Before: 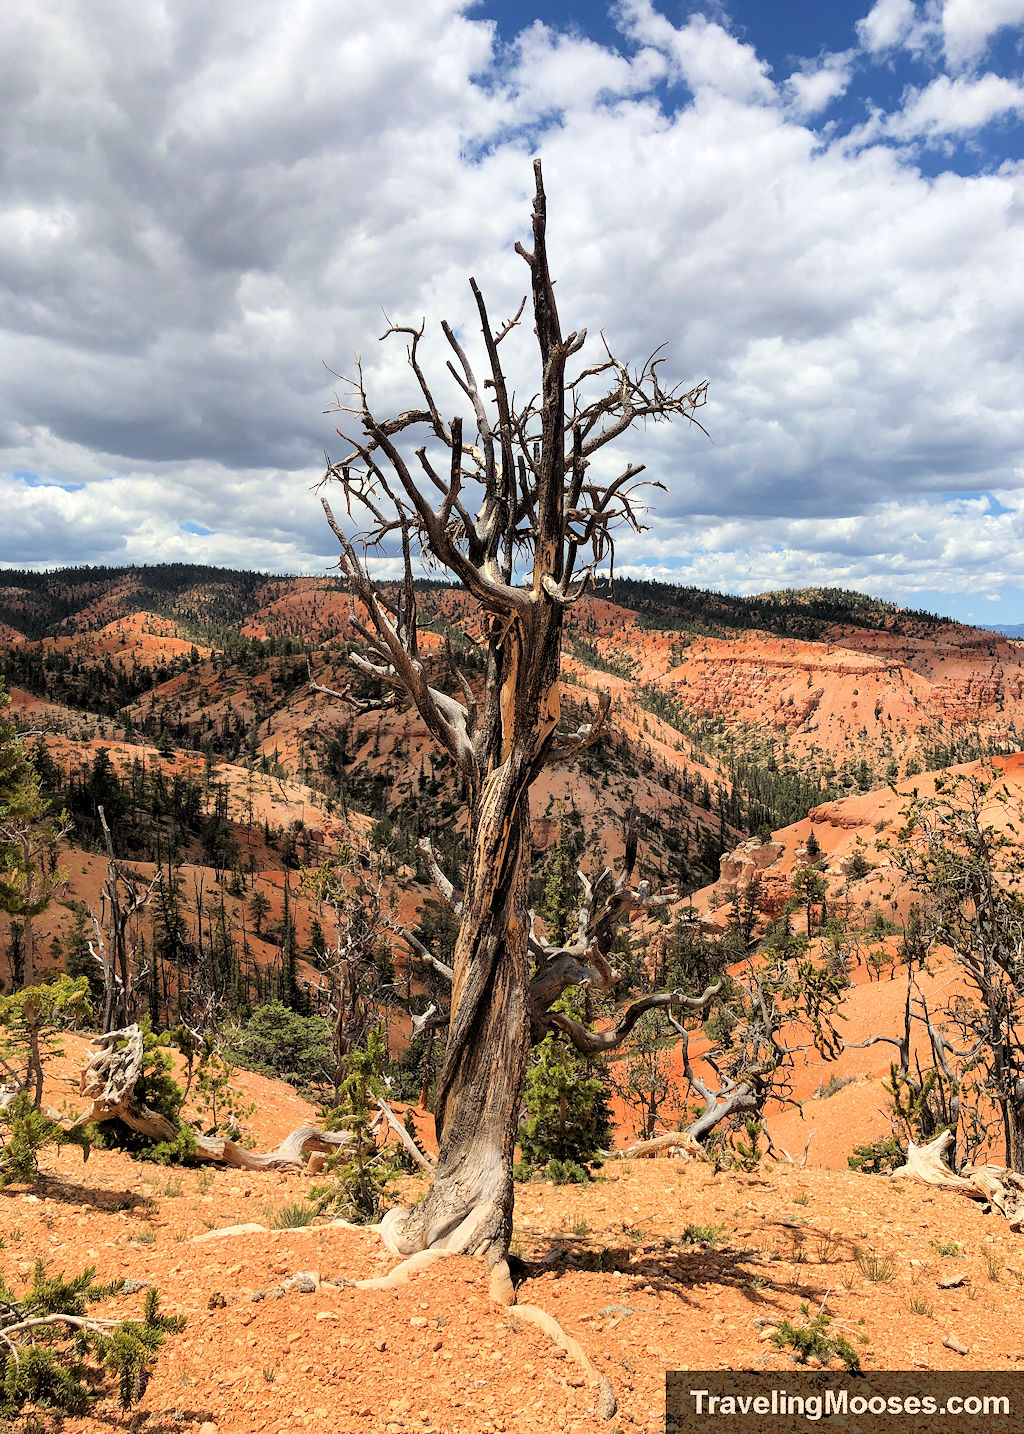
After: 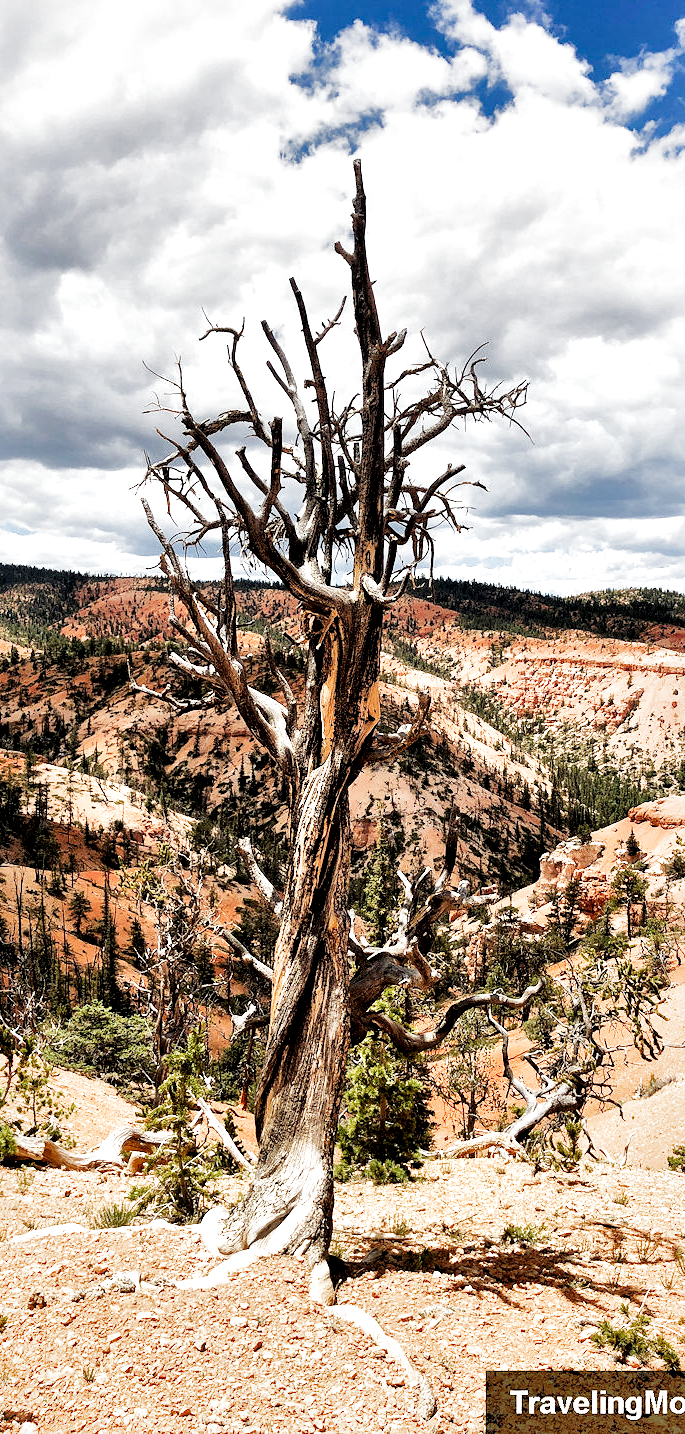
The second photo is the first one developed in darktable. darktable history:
filmic rgb: black relative exposure -8.04 EV, white relative exposure 3.01 EV, threshold 2.95 EV, hardness 5.31, contrast 1.262, add noise in highlights 0.001, preserve chrominance no, color science v3 (2019), use custom middle-gray values true, contrast in highlights soft, enable highlight reconstruction true
local contrast: mode bilateral grid, contrast 44, coarseness 68, detail 216%, midtone range 0.2
exposure: exposure 0.603 EV, compensate highlight preservation false
crop and rotate: left 17.627%, right 15.447%
